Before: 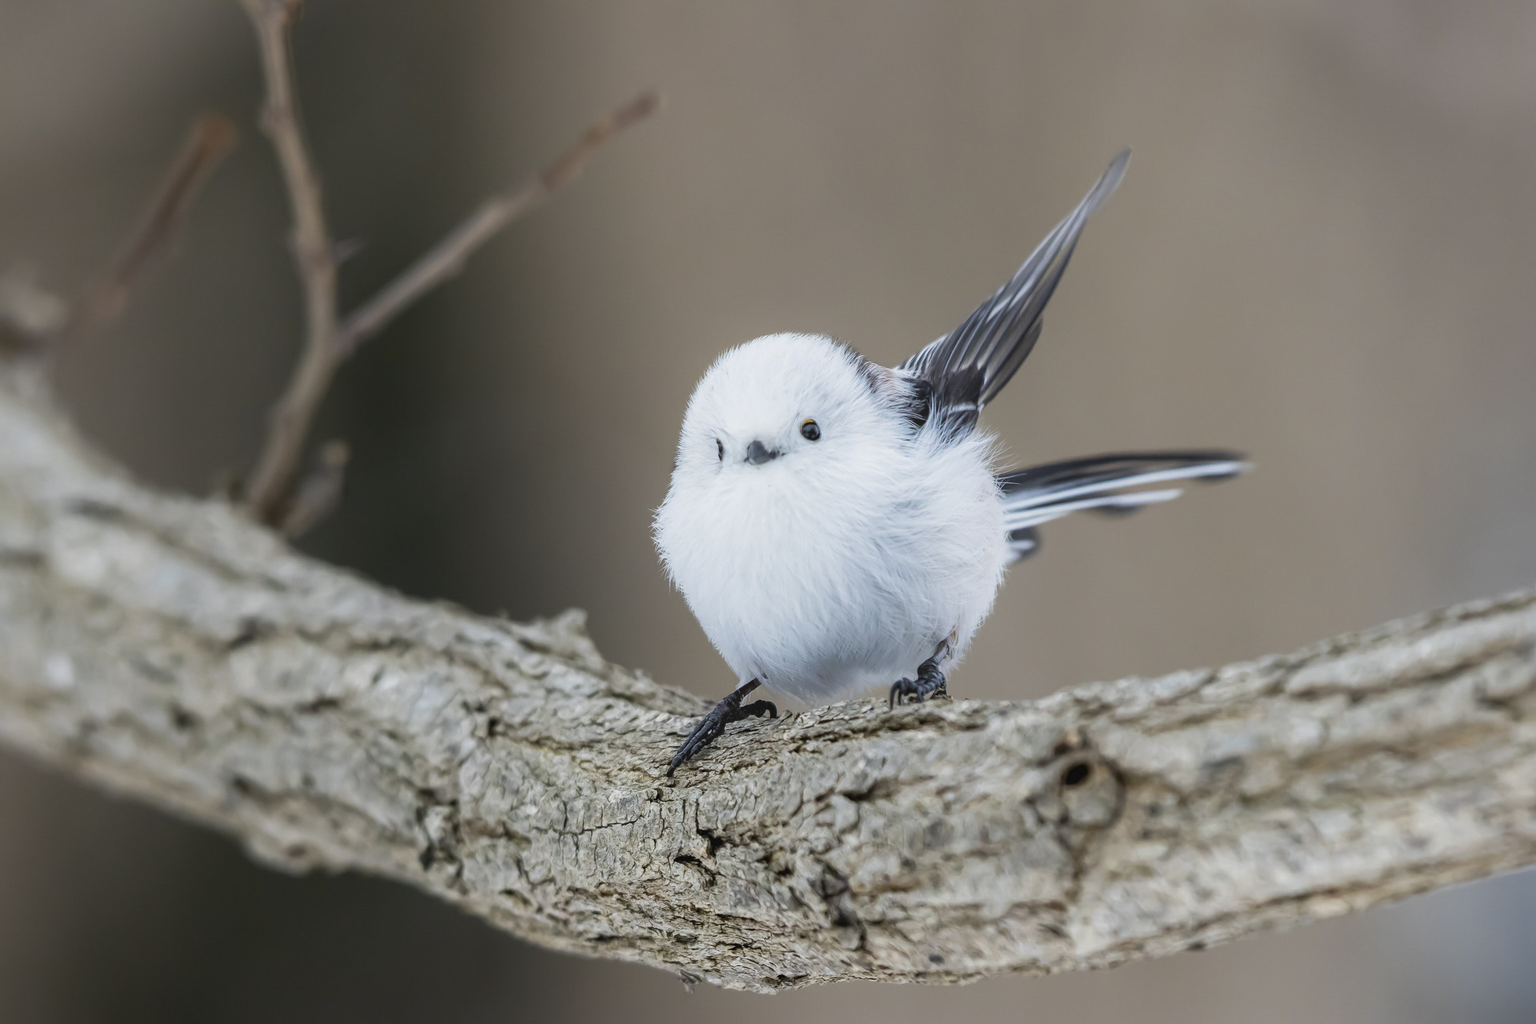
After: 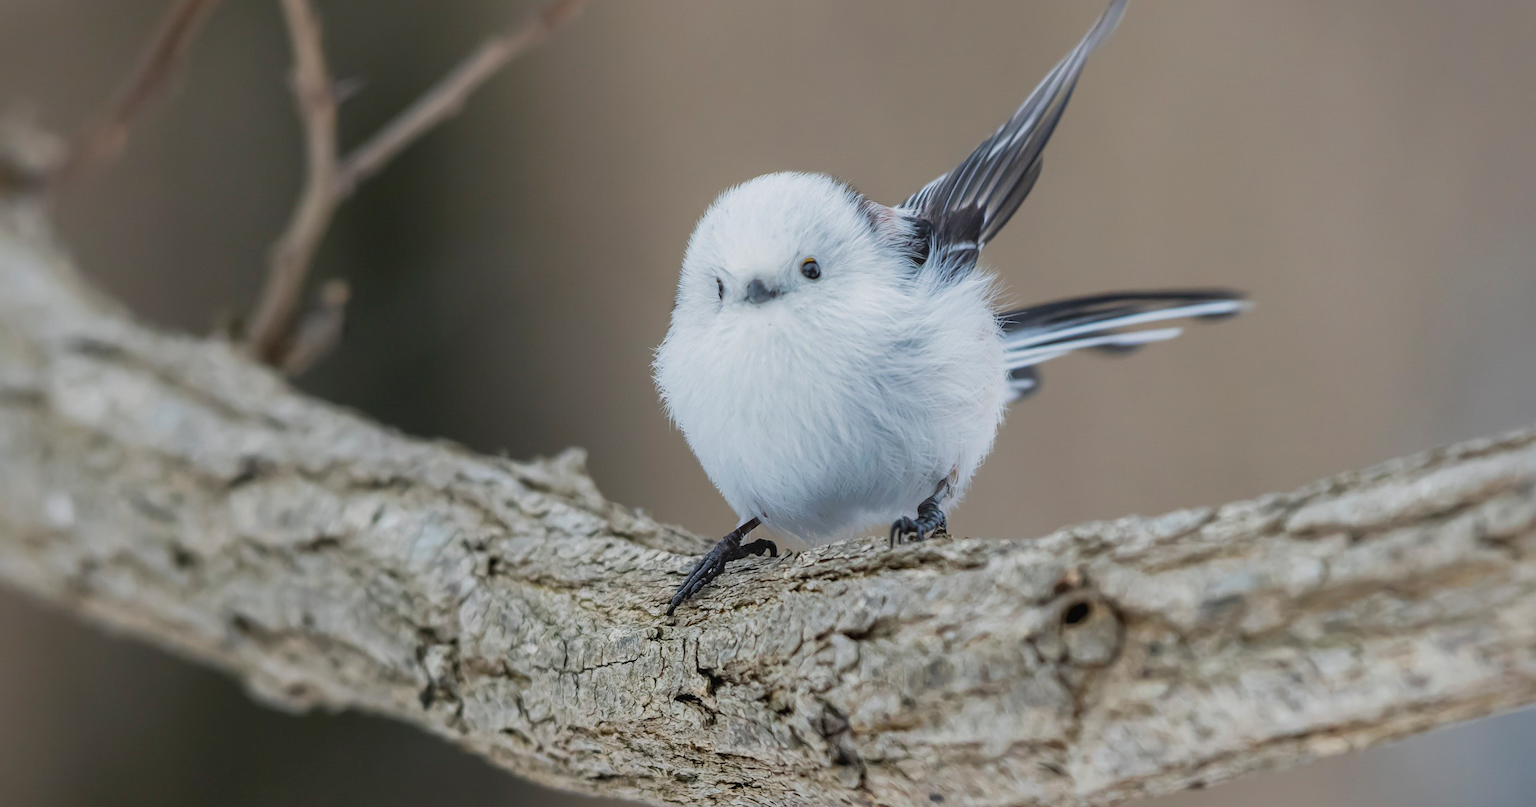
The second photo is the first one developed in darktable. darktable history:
shadows and highlights: shadows 39.71, highlights -59.74
crop and rotate: top 15.757%, bottom 5.383%
